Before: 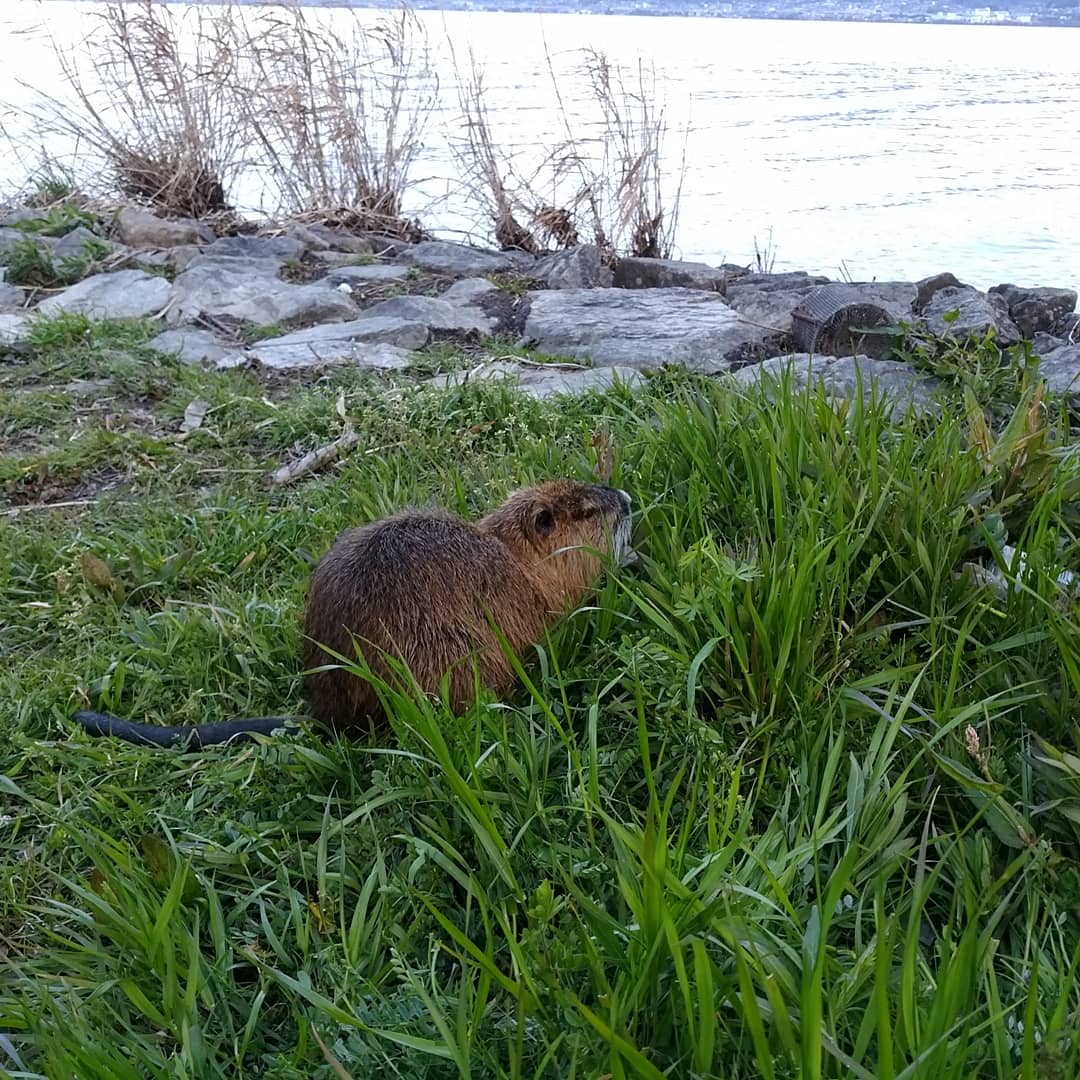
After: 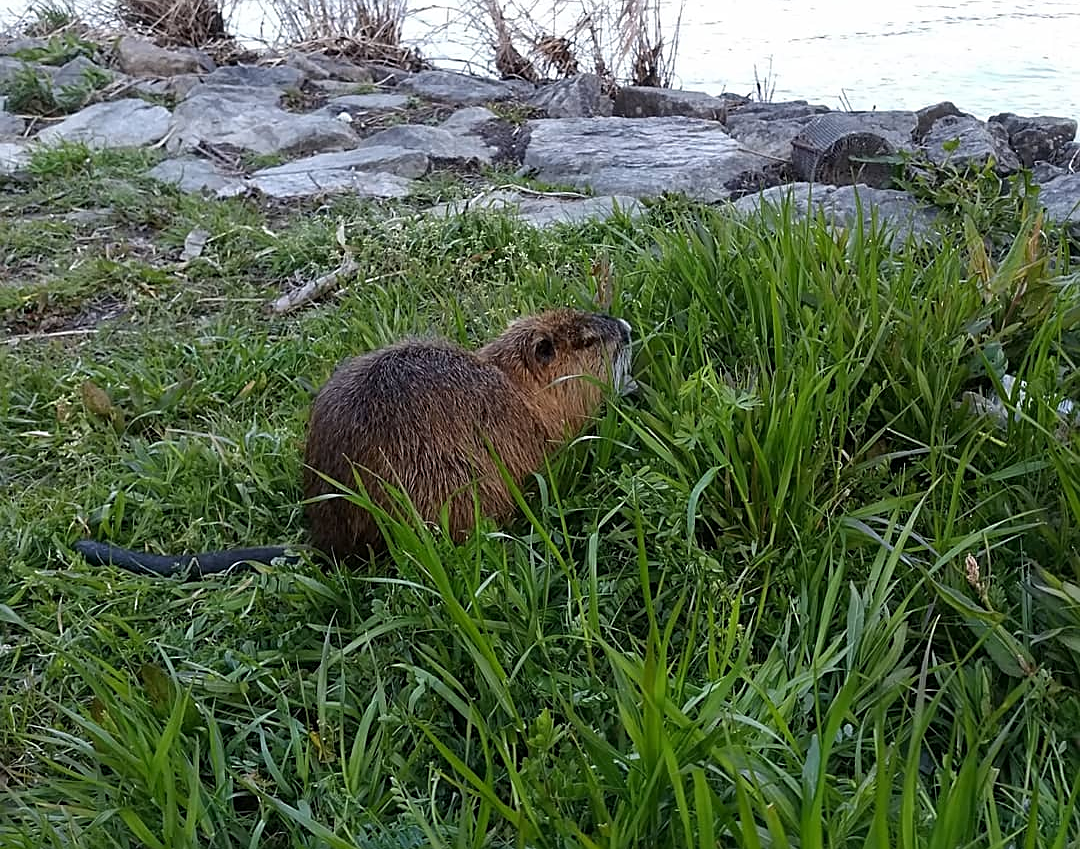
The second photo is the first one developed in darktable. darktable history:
crop and rotate: top 15.862%, bottom 5.474%
sharpen: on, module defaults
